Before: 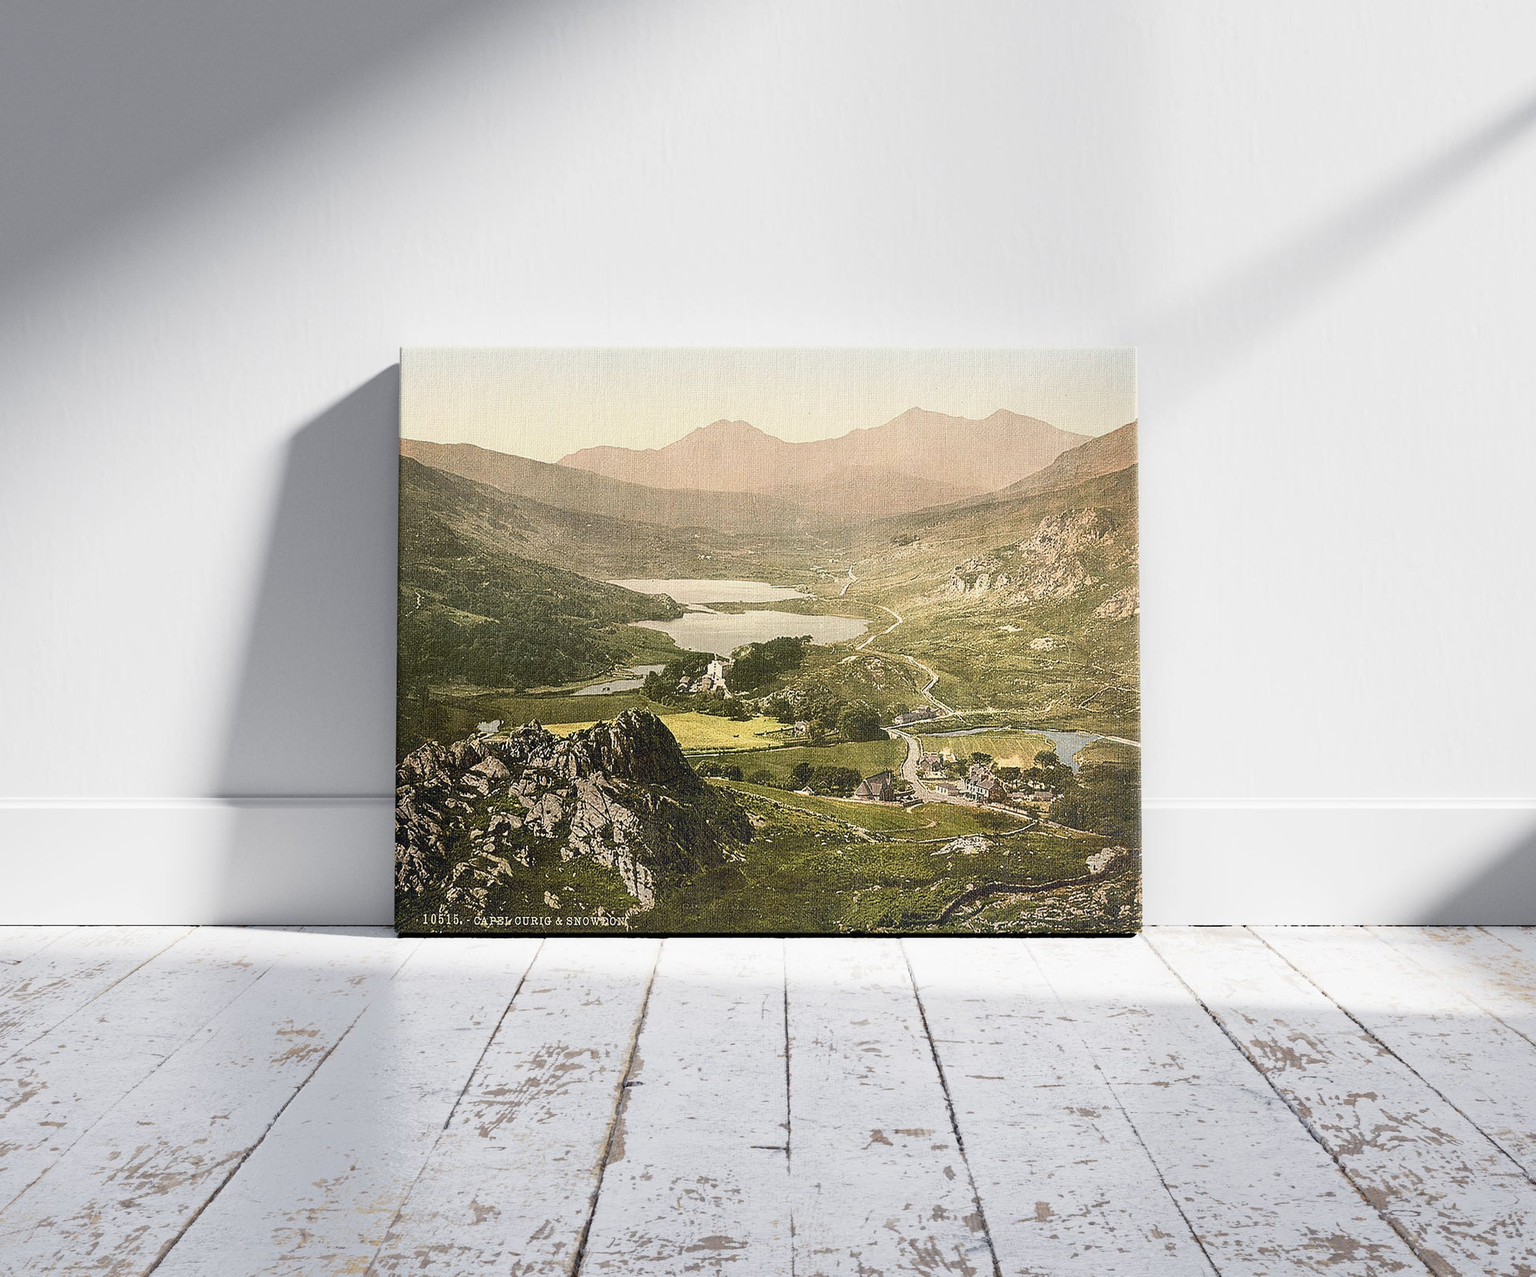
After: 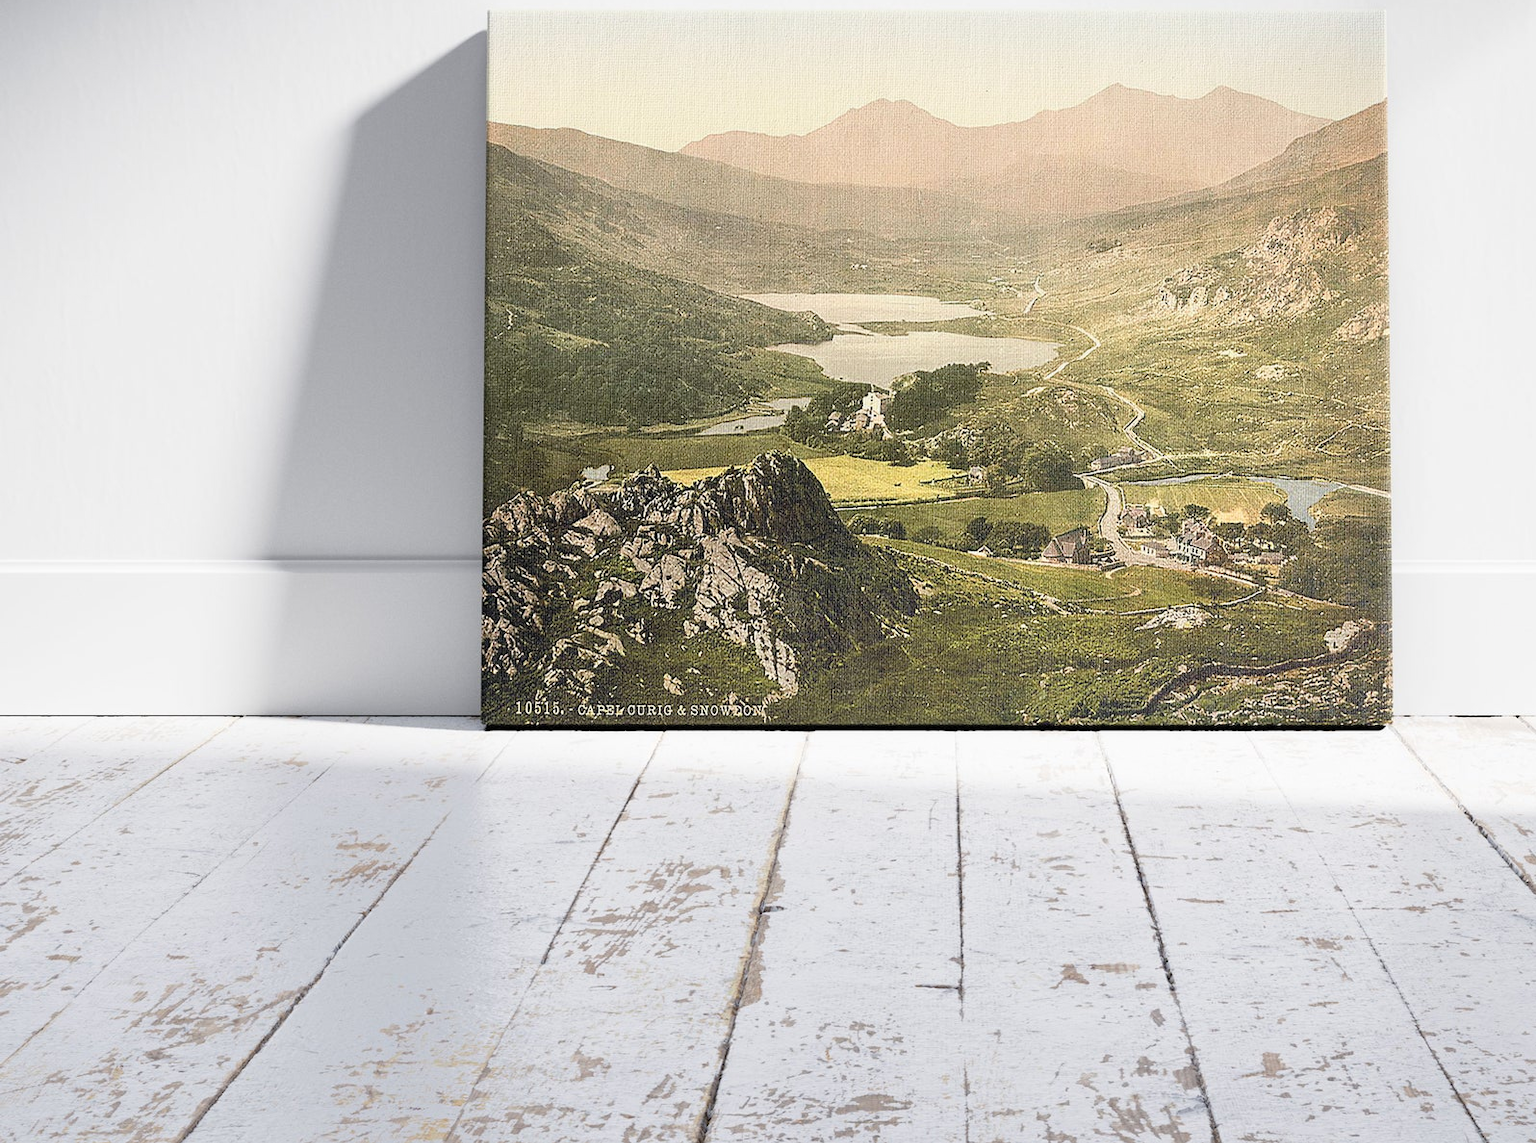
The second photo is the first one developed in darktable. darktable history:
crop: top 26.531%, right 17.959%
contrast brightness saturation: brightness 0.15
